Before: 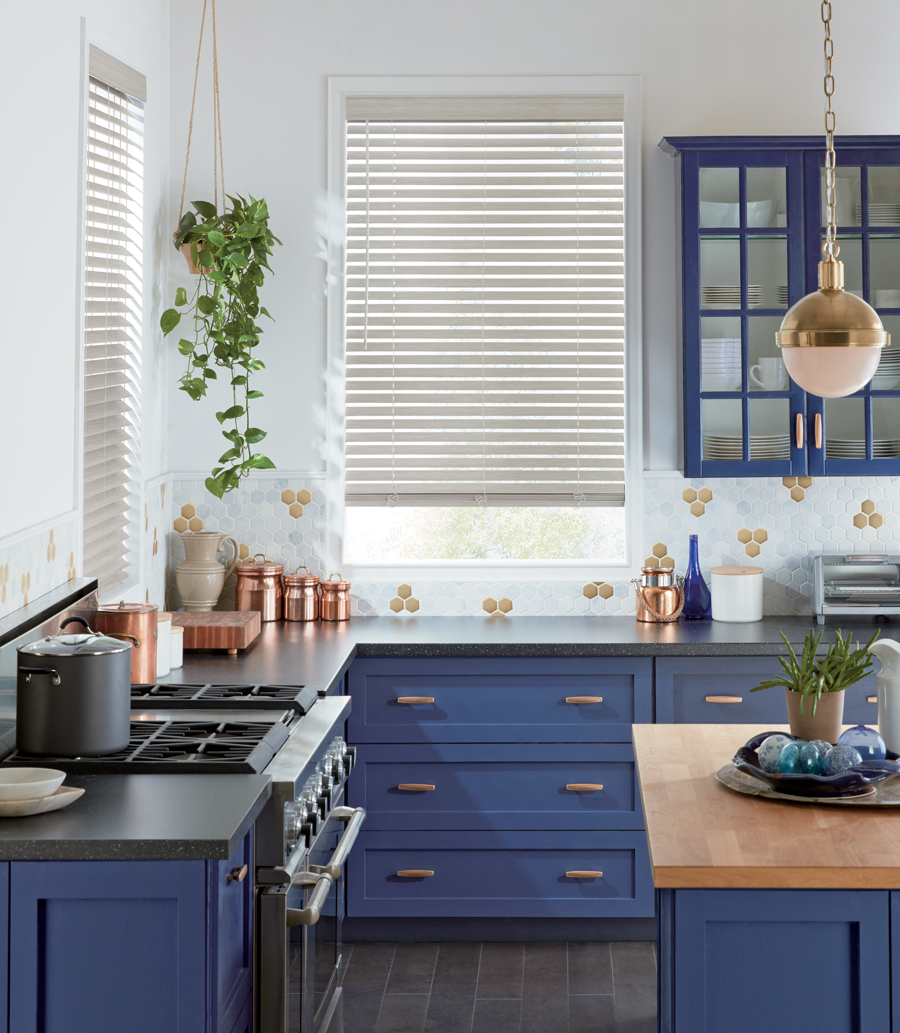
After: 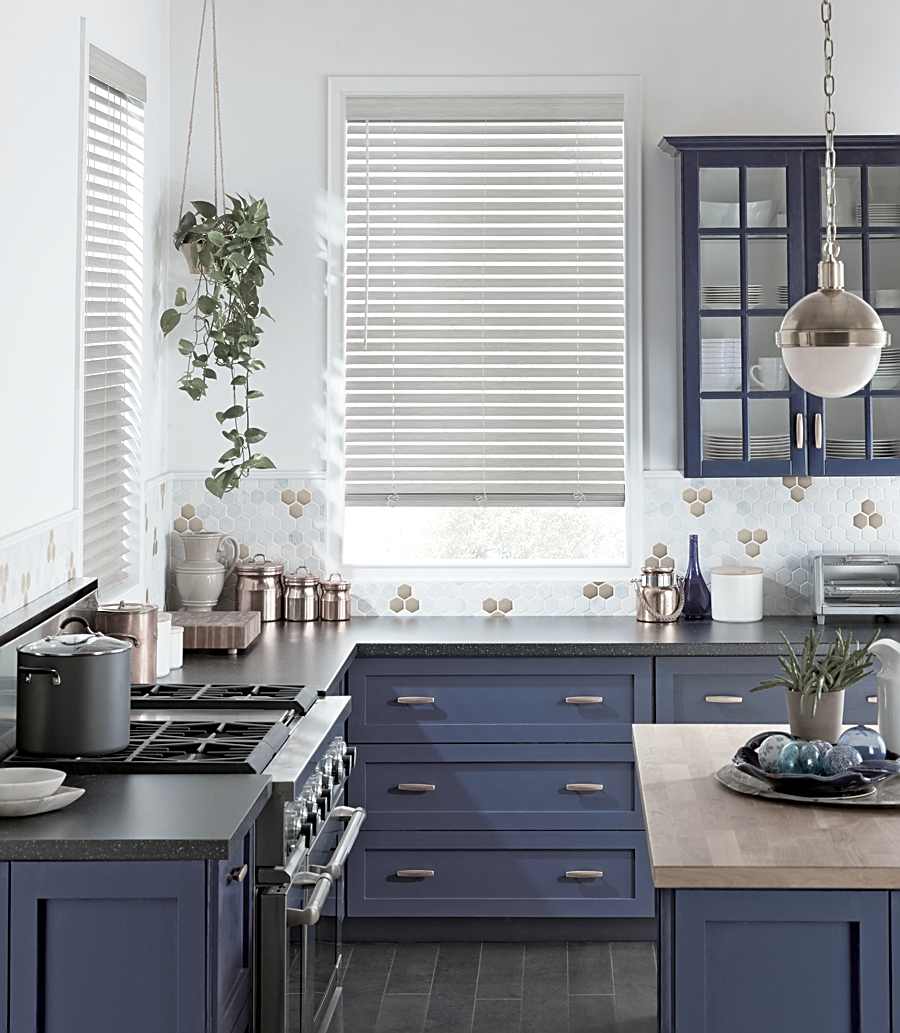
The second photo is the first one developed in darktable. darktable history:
sharpen: on, module defaults
color zones: curves: ch1 [(0.238, 0.163) (0.476, 0.2) (0.733, 0.322) (0.848, 0.134)]
exposure: black level correction 0.001, exposure 0.14 EV, compensate highlight preservation false
